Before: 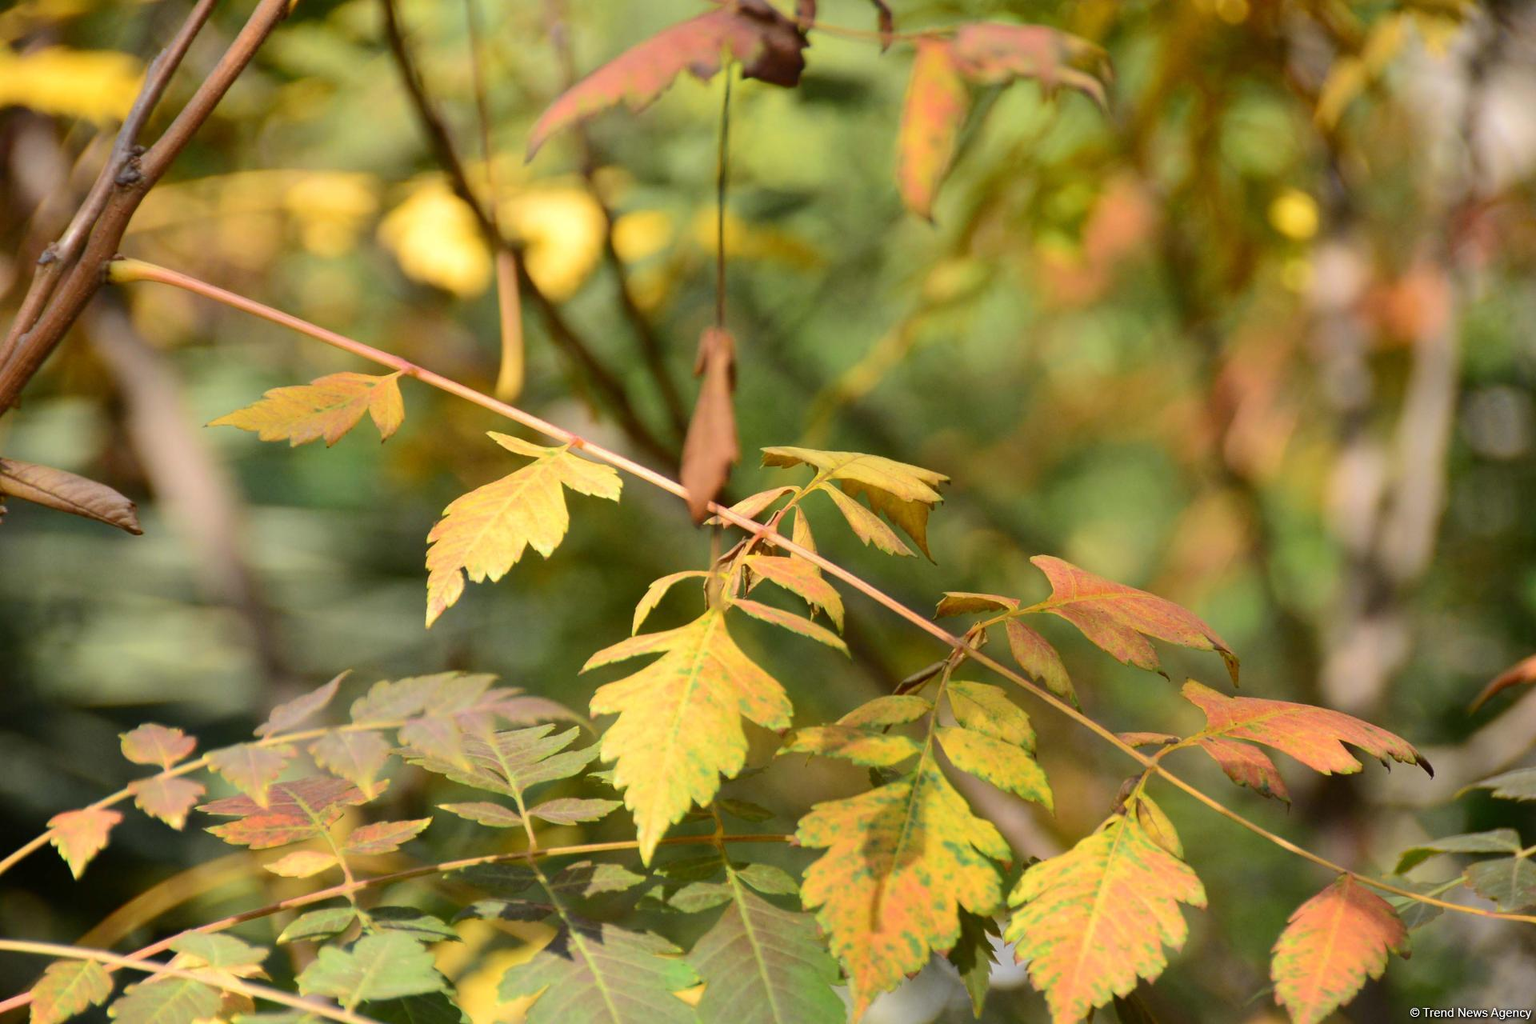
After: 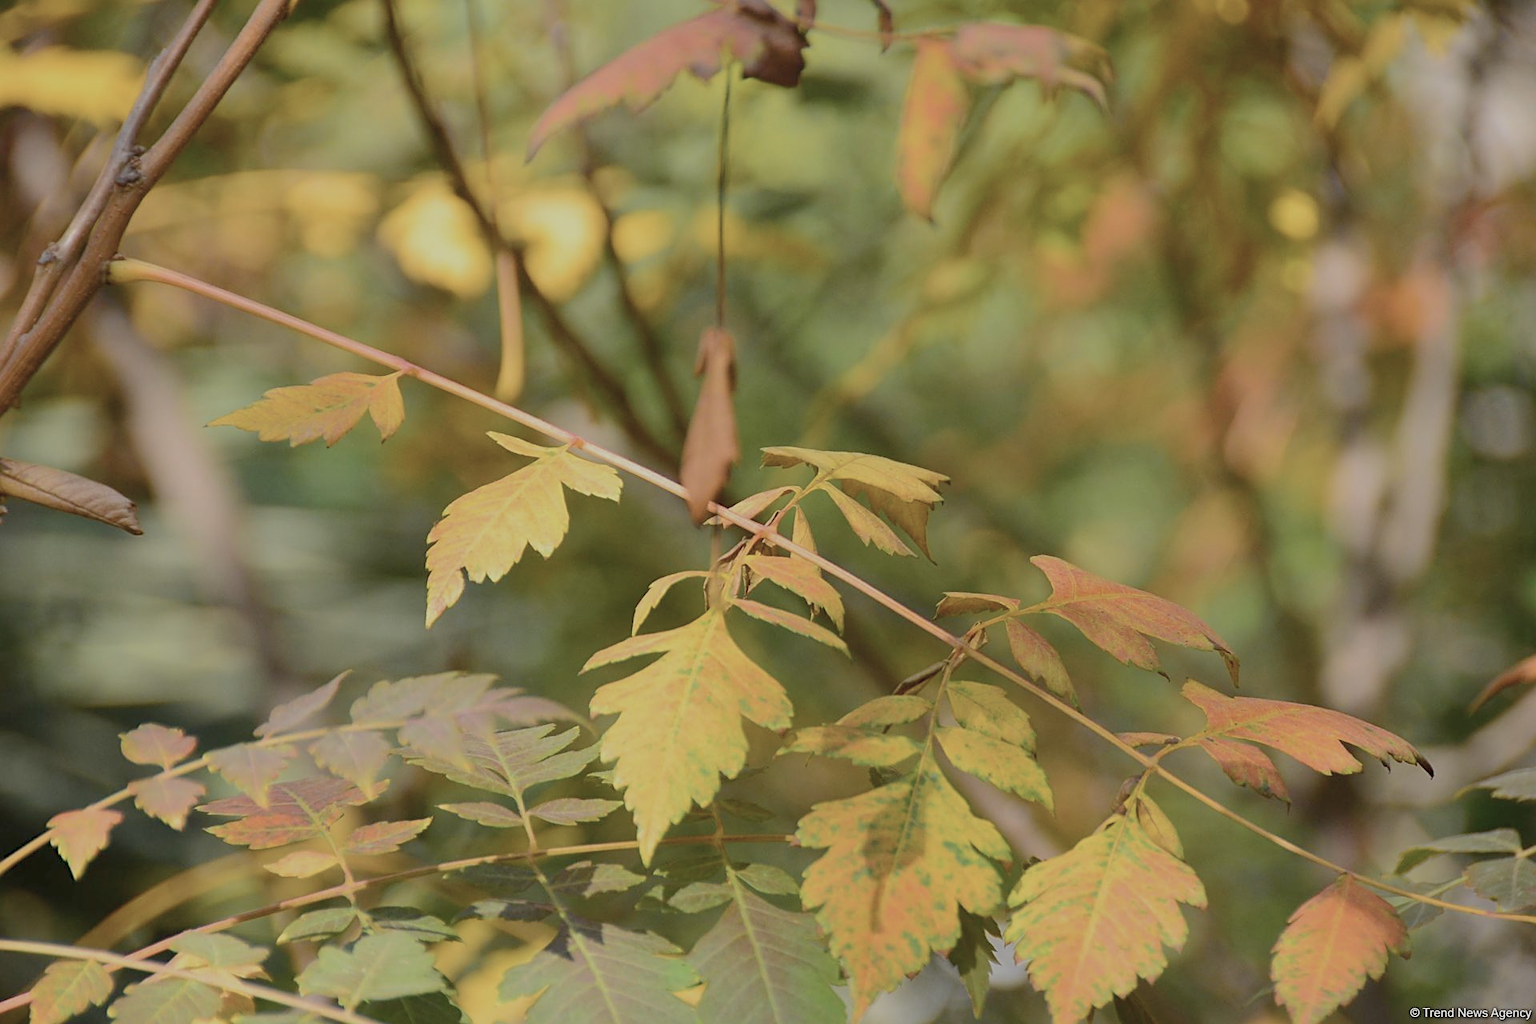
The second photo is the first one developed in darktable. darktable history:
tone equalizer: edges refinement/feathering 500, mask exposure compensation -1.57 EV, preserve details no
sharpen: on, module defaults
color correction: highlights b* -0.005, saturation 0.539
color balance rgb: perceptual saturation grading › global saturation 30.358%, contrast -29.732%
